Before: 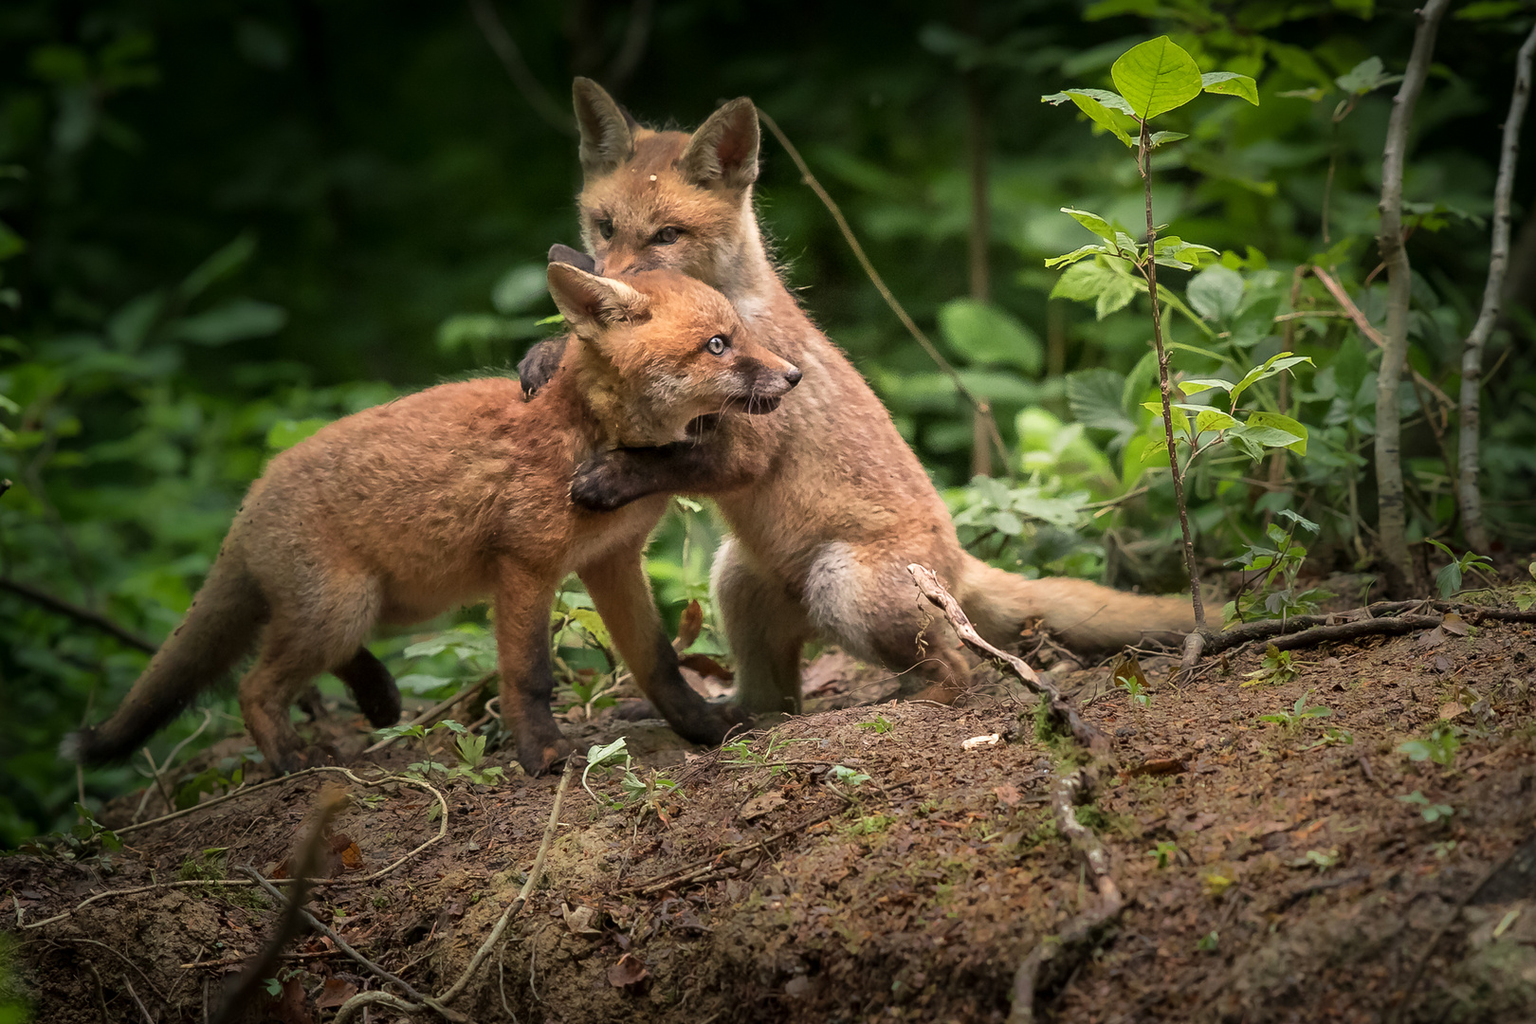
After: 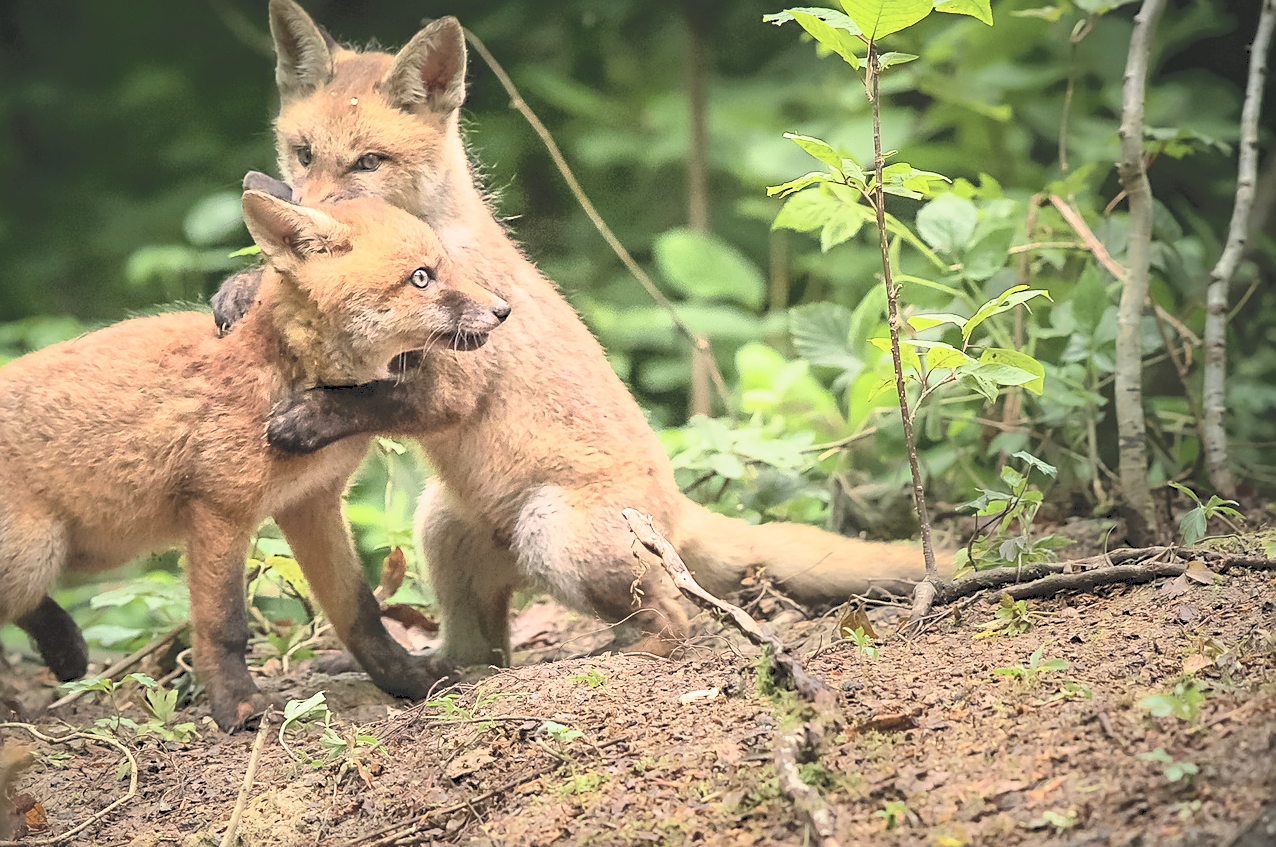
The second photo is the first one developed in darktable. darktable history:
color balance rgb: perceptual saturation grading › global saturation 0.915%, global vibrance 11.101%
sharpen: on, module defaults
crop and rotate: left 20.708%, top 8.019%, right 0.472%, bottom 13.515%
tone curve: curves: ch0 [(0, 0) (0.003, 0.195) (0.011, 0.161) (0.025, 0.21) (0.044, 0.24) (0.069, 0.254) (0.1, 0.283) (0.136, 0.347) (0.177, 0.412) (0.224, 0.455) (0.277, 0.531) (0.335, 0.606) (0.399, 0.679) (0.468, 0.748) (0.543, 0.814) (0.623, 0.876) (0.709, 0.927) (0.801, 0.949) (0.898, 0.962) (1, 1)], color space Lab, independent channels, preserve colors none
